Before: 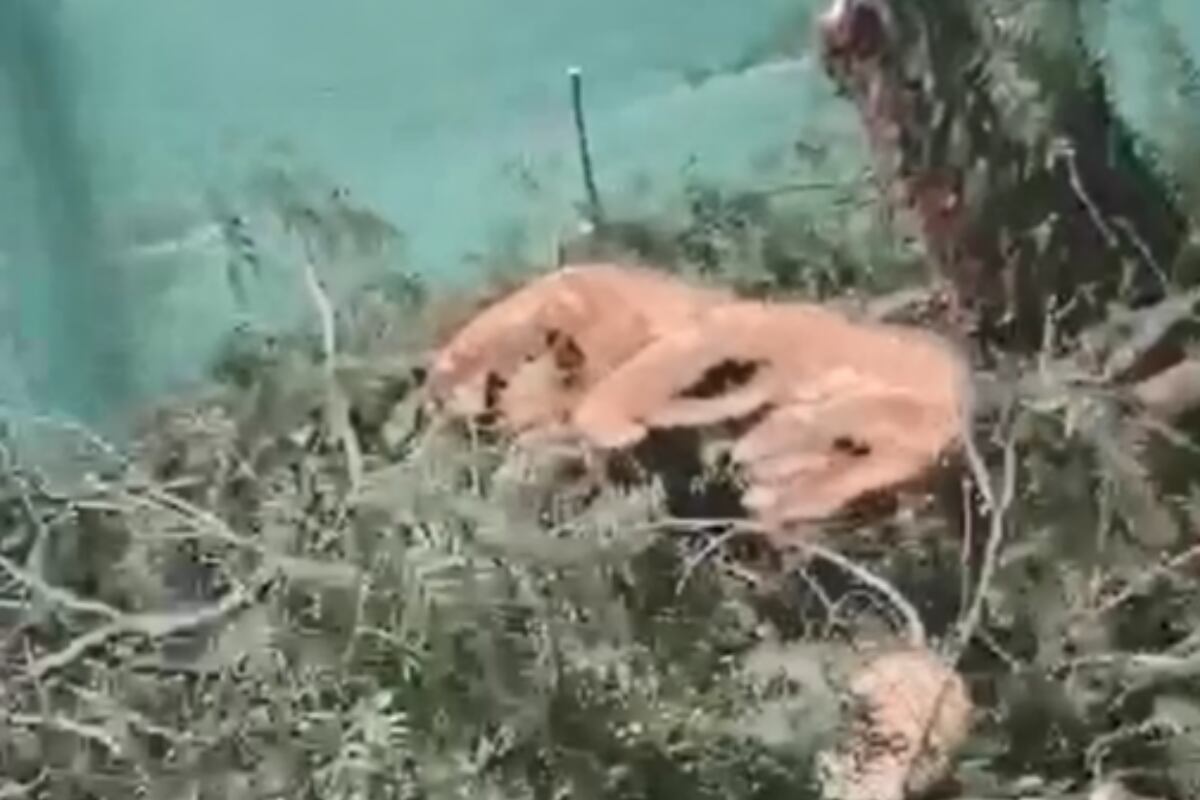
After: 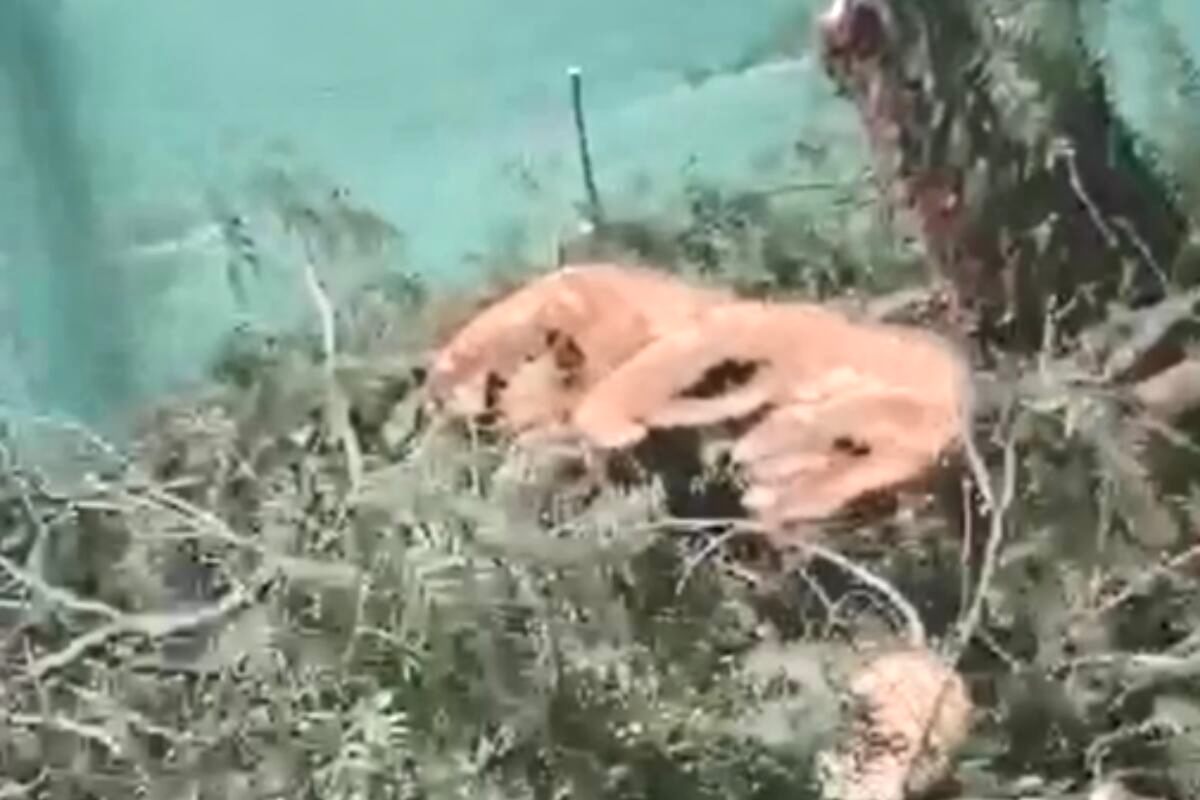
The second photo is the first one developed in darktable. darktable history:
exposure: exposure 0.376 EV, compensate highlight preservation false
